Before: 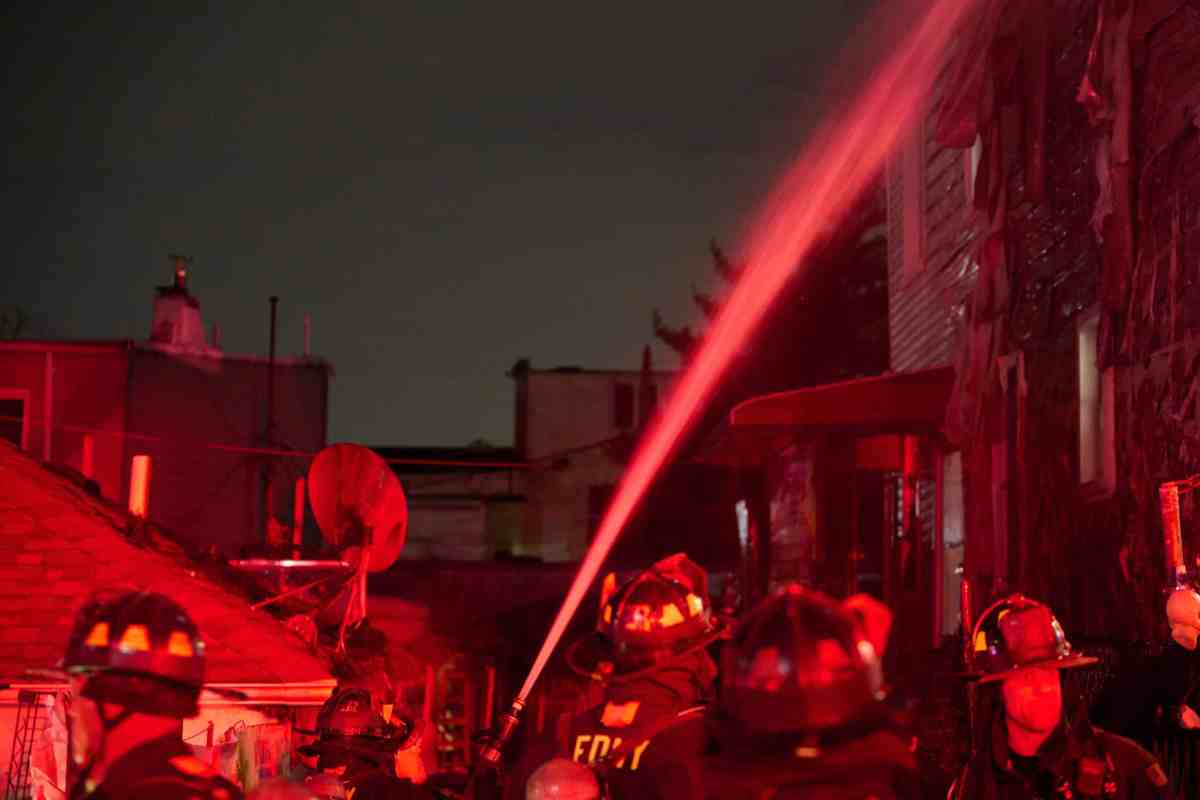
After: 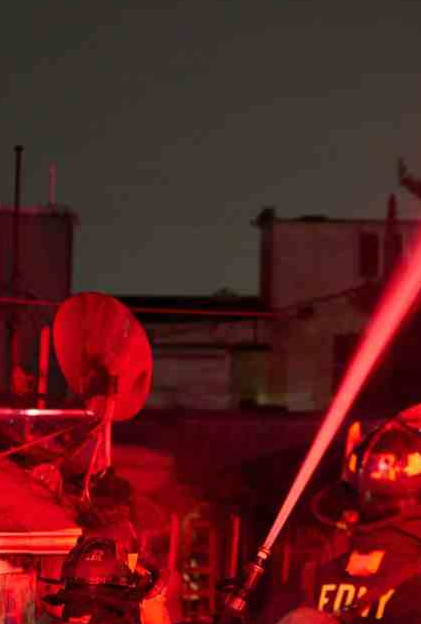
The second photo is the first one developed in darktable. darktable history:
crop and rotate: left 21.323%, top 18.943%, right 43.534%, bottom 2.982%
